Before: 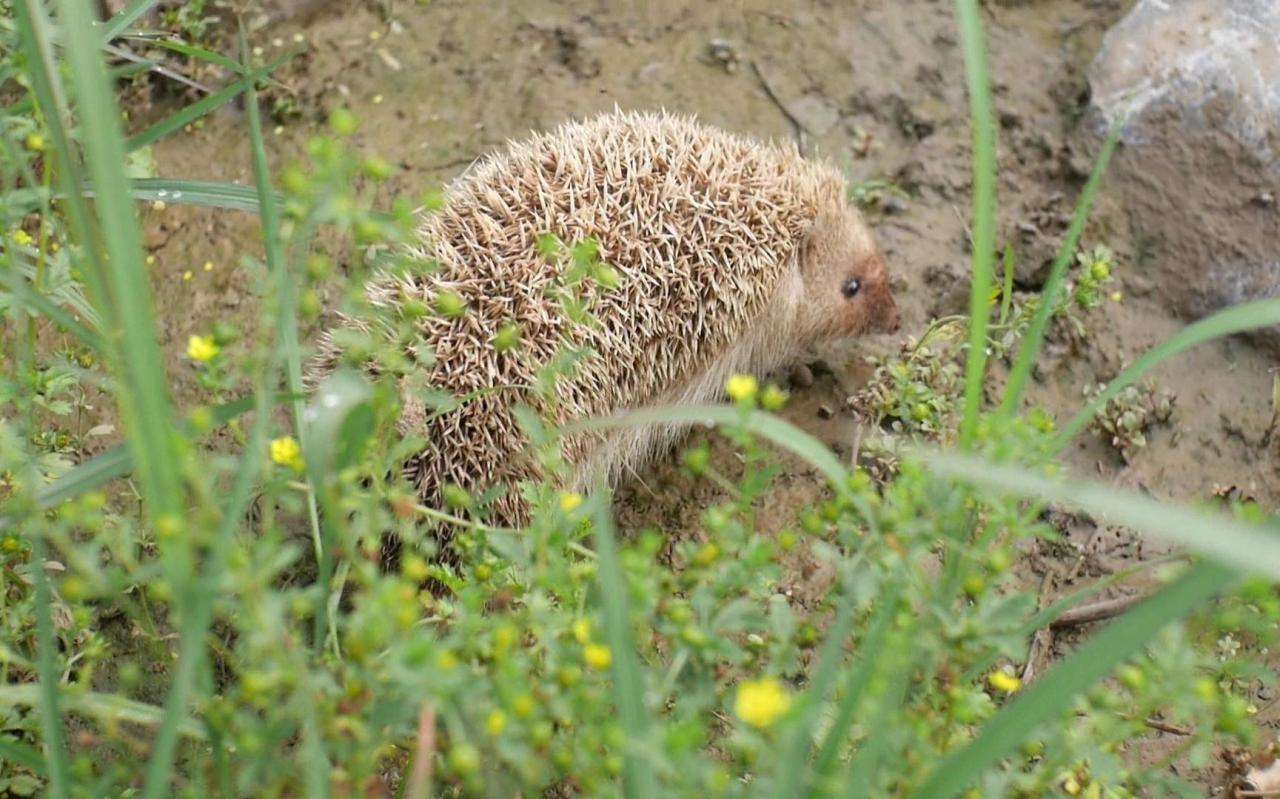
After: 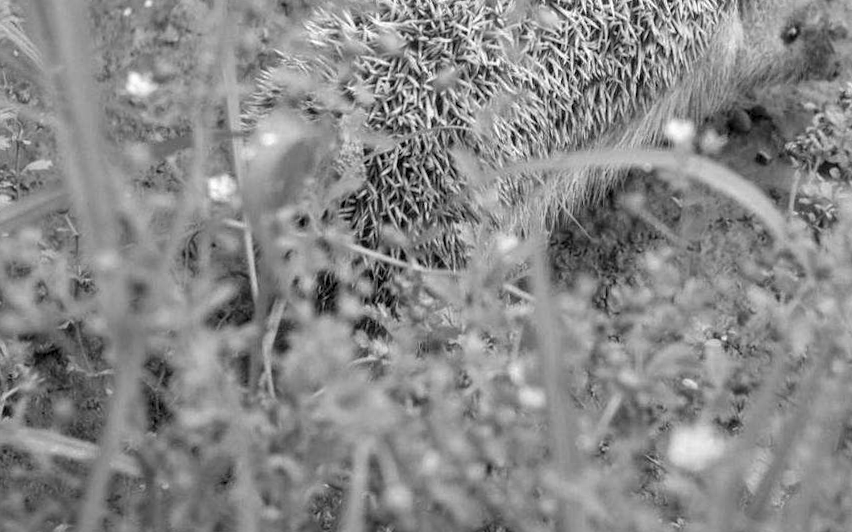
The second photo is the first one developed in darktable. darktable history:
local contrast: on, module defaults
crop and rotate: angle -0.82°, left 3.85%, top 31.828%, right 27.992%
monochrome: size 1
